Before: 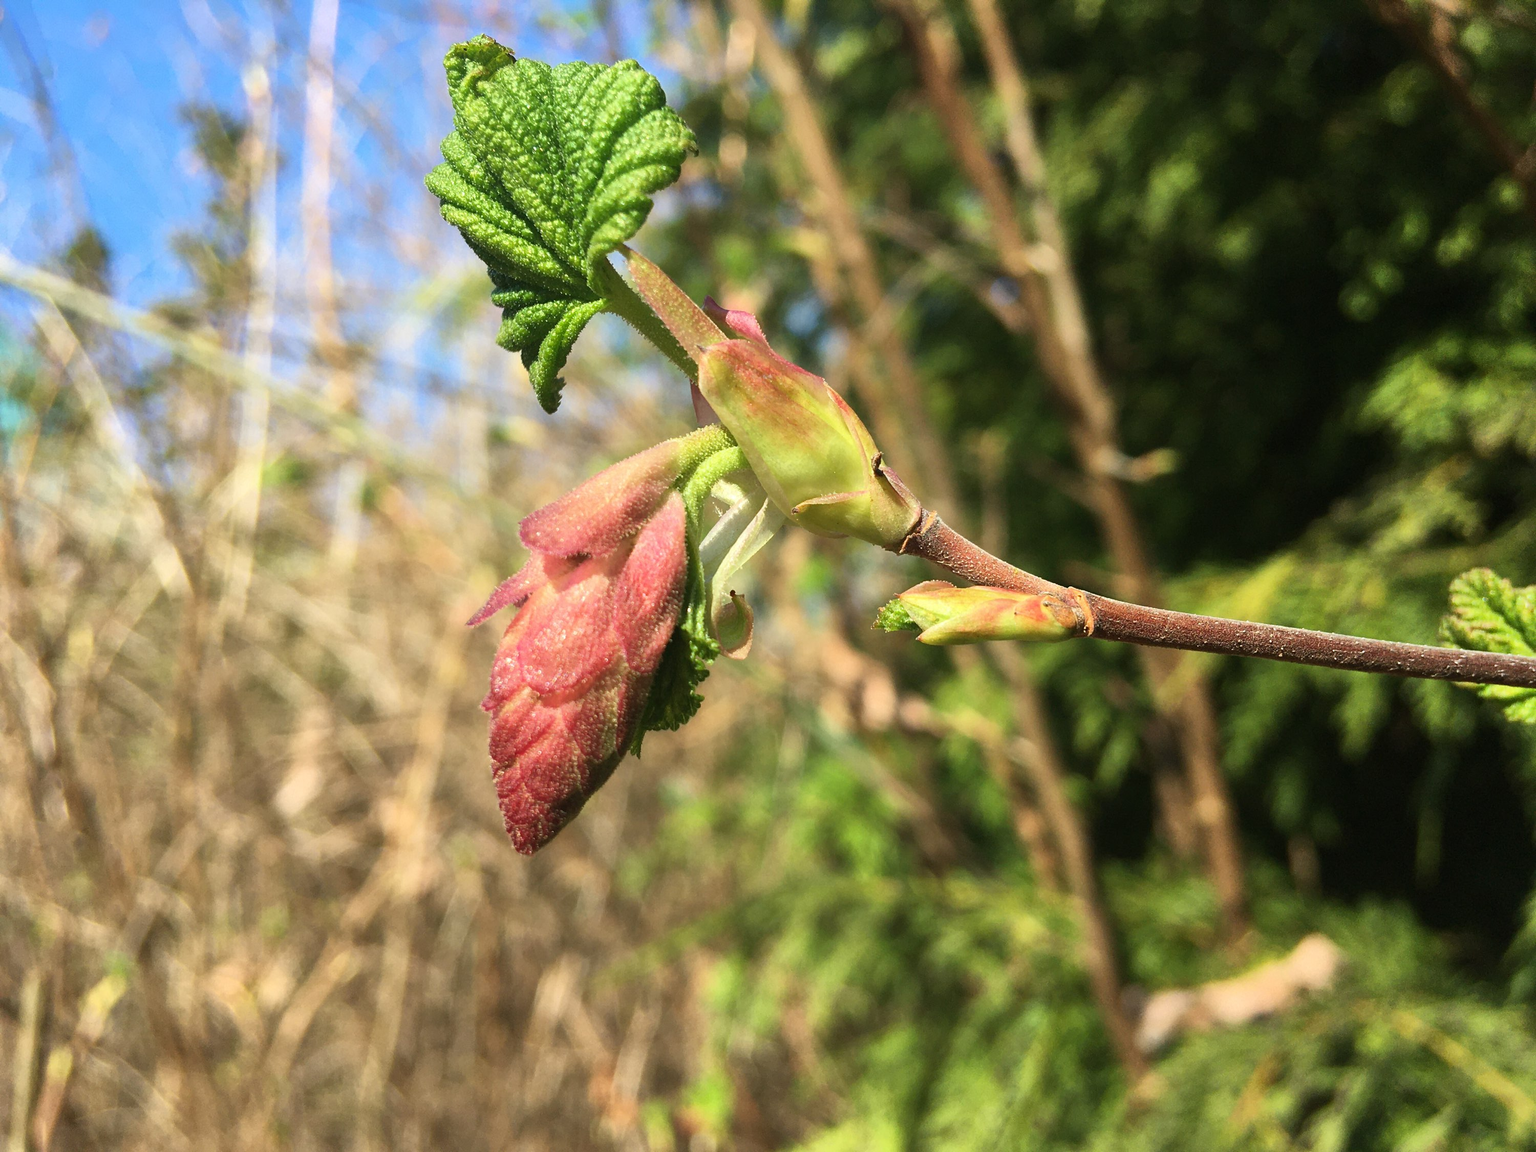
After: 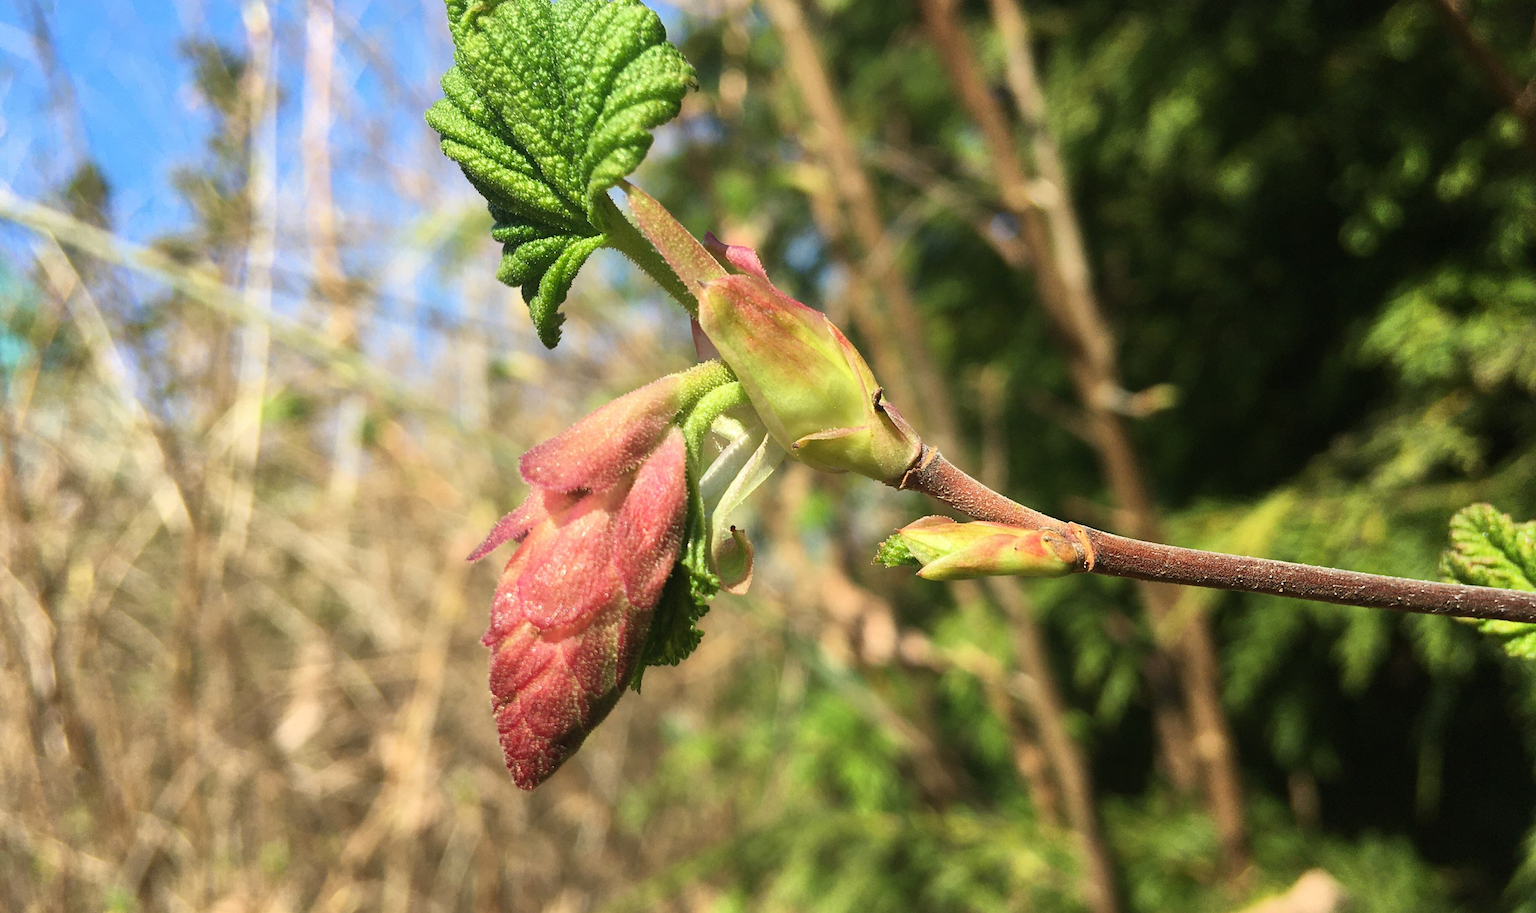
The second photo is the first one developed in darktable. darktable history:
crop and rotate: top 5.649%, bottom 14.994%
